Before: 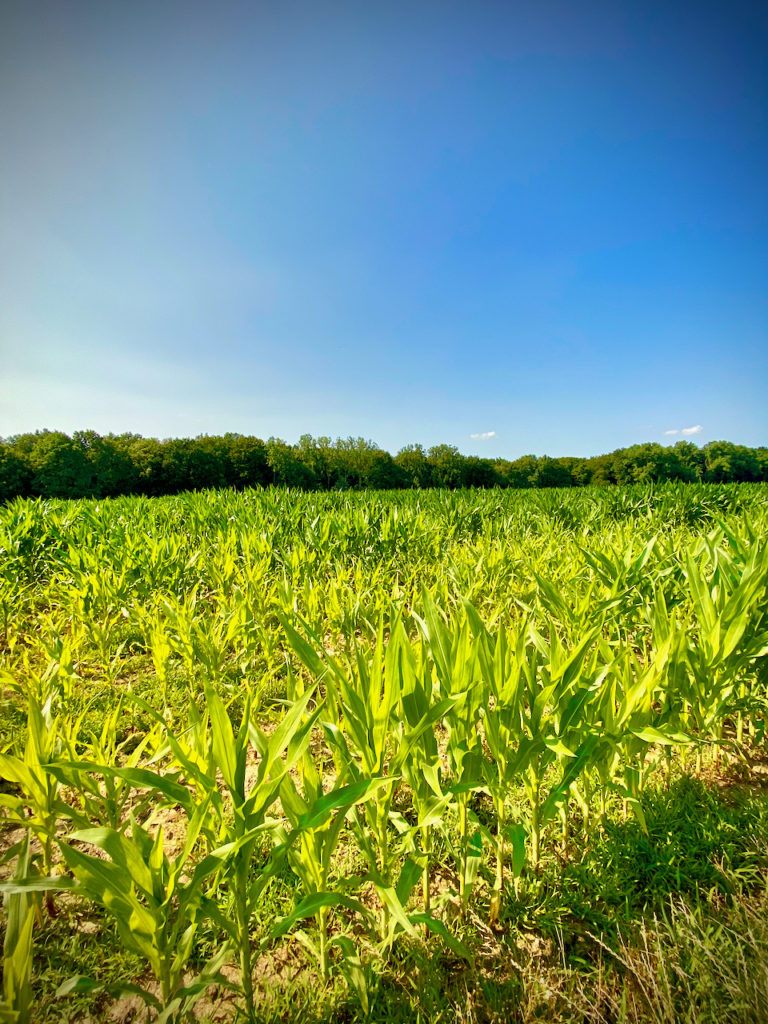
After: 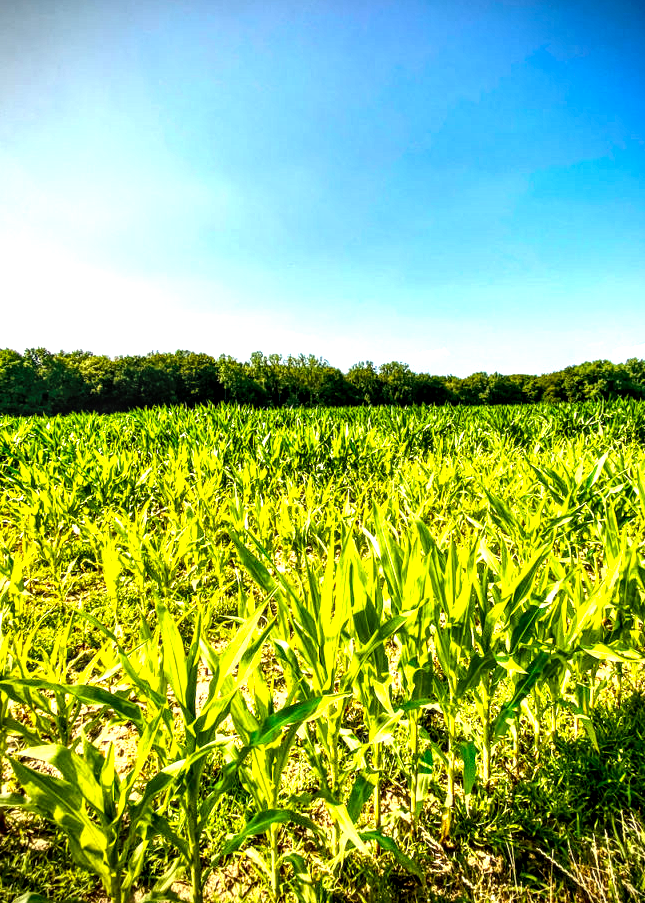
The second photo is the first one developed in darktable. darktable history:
tone equalizer: -8 EV -1.08 EV, -7 EV -1.01 EV, -6 EV -0.867 EV, -5 EV -0.578 EV, -3 EV 0.578 EV, -2 EV 0.867 EV, -1 EV 1.01 EV, +0 EV 1.08 EV, edges refinement/feathering 500, mask exposure compensation -1.57 EV, preserve details no
local contrast: highlights 12%, shadows 38%, detail 183%, midtone range 0.471
crop: left 6.446%, top 8.188%, right 9.538%, bottom 3.548%
